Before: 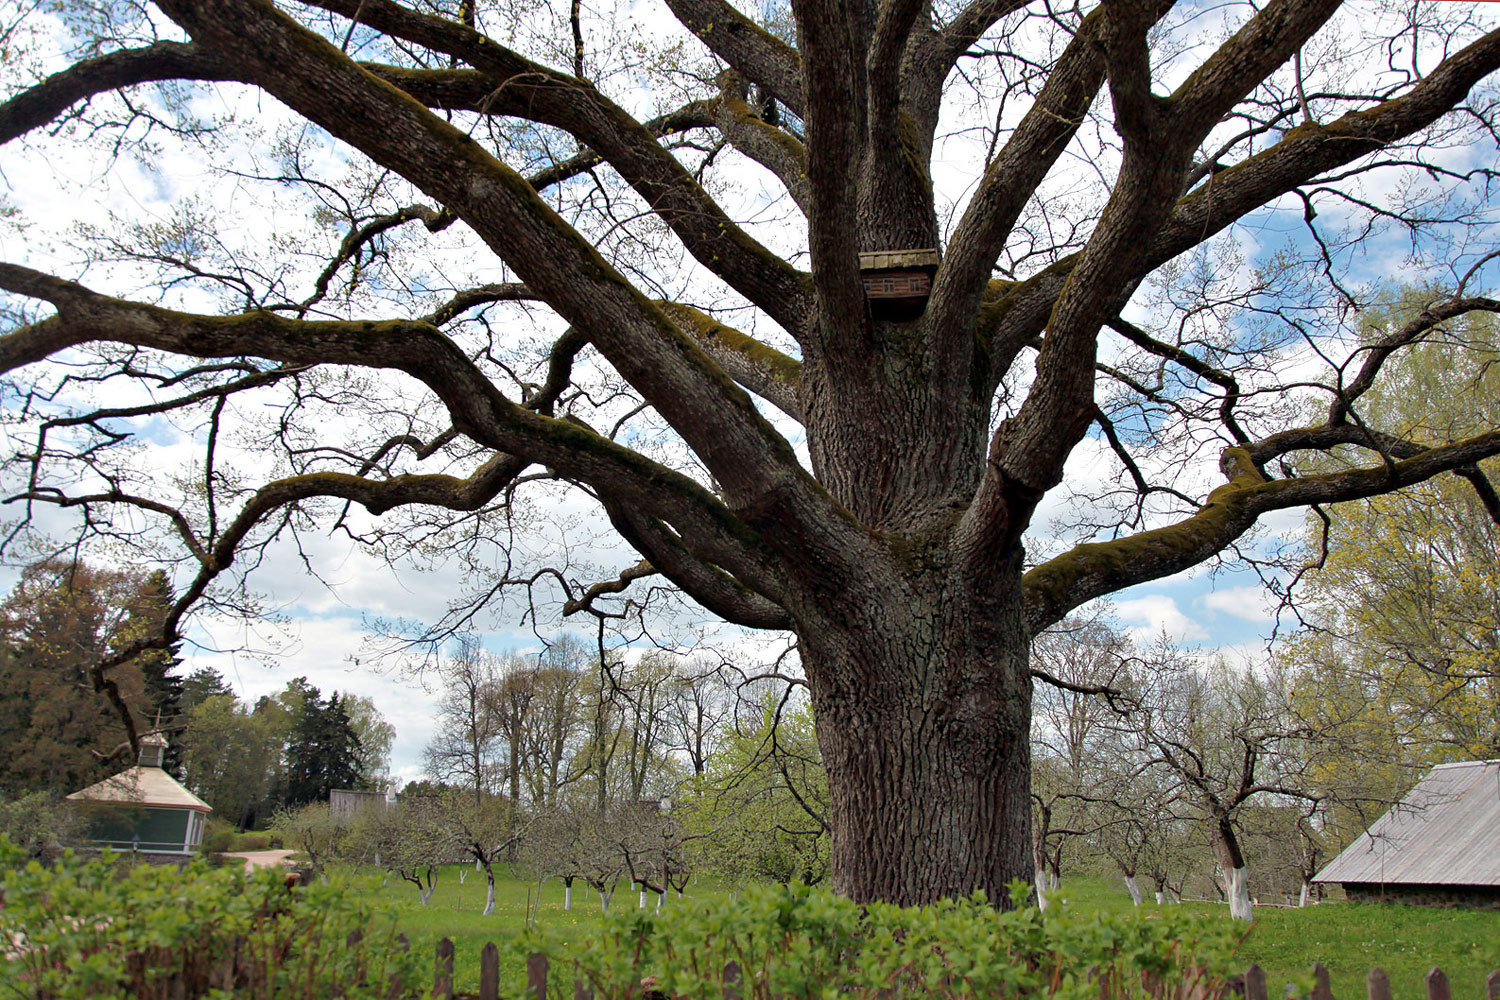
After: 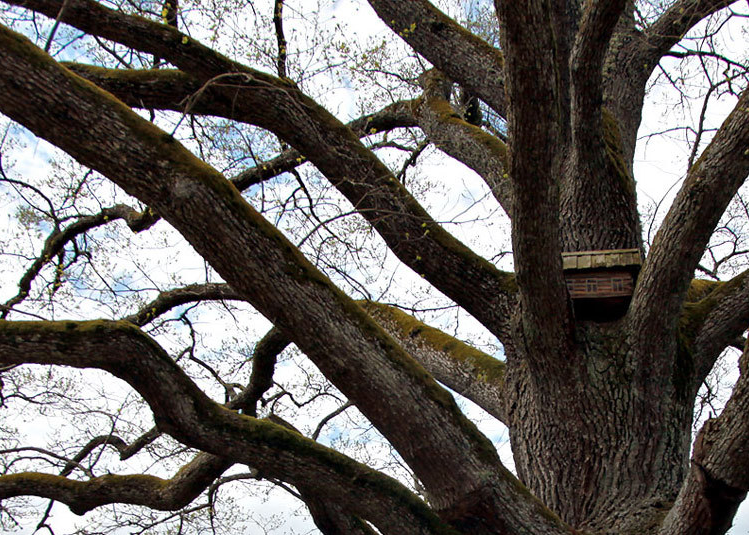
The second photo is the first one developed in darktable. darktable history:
crop: left 19.808%, right 30.207%, bottom 46.489%
